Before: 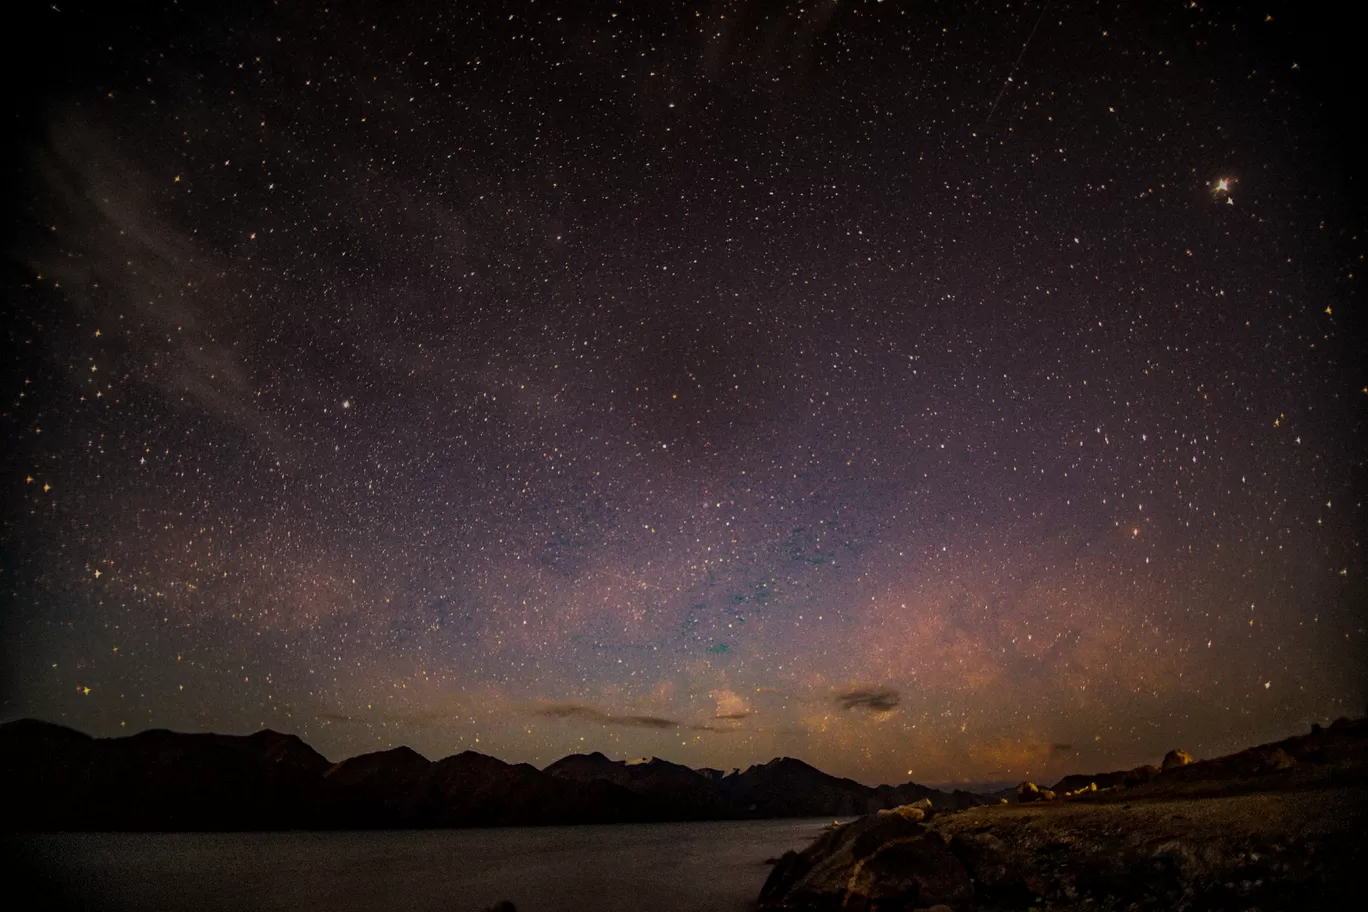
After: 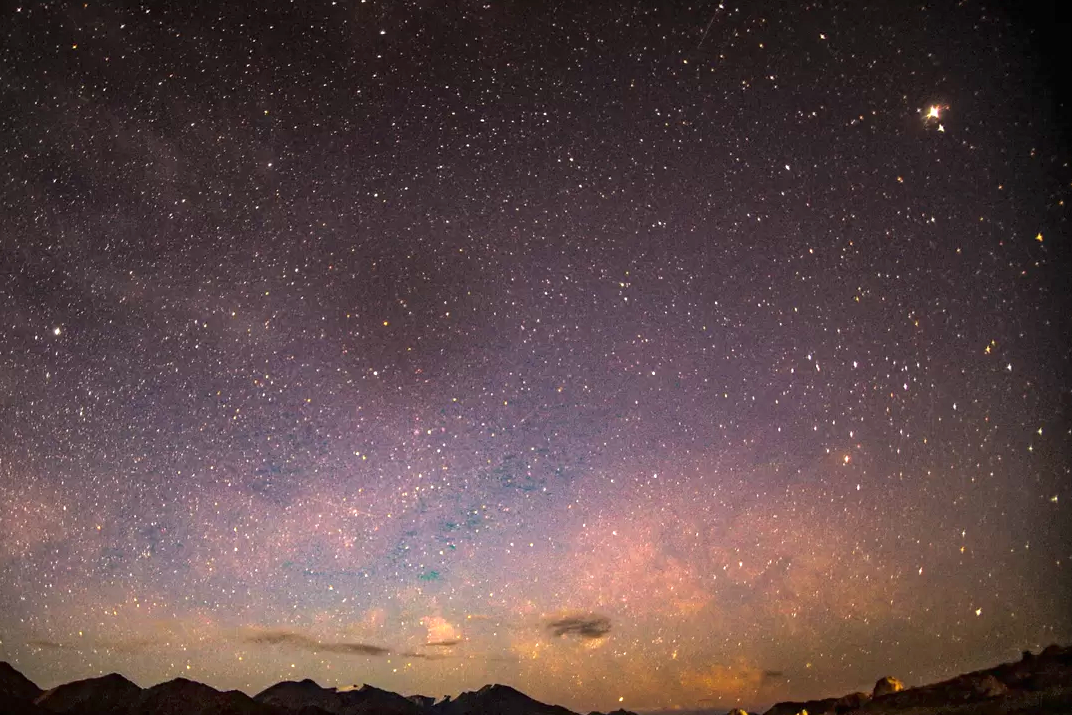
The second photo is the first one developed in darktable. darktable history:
exposure: black level correction 0, exposure 1.366 EV, compensate exposure bias true, compensate highlight preservation false
crop and rotate: left 21.171%, top 8.097%, right 0.423%, bottom 13.449%
